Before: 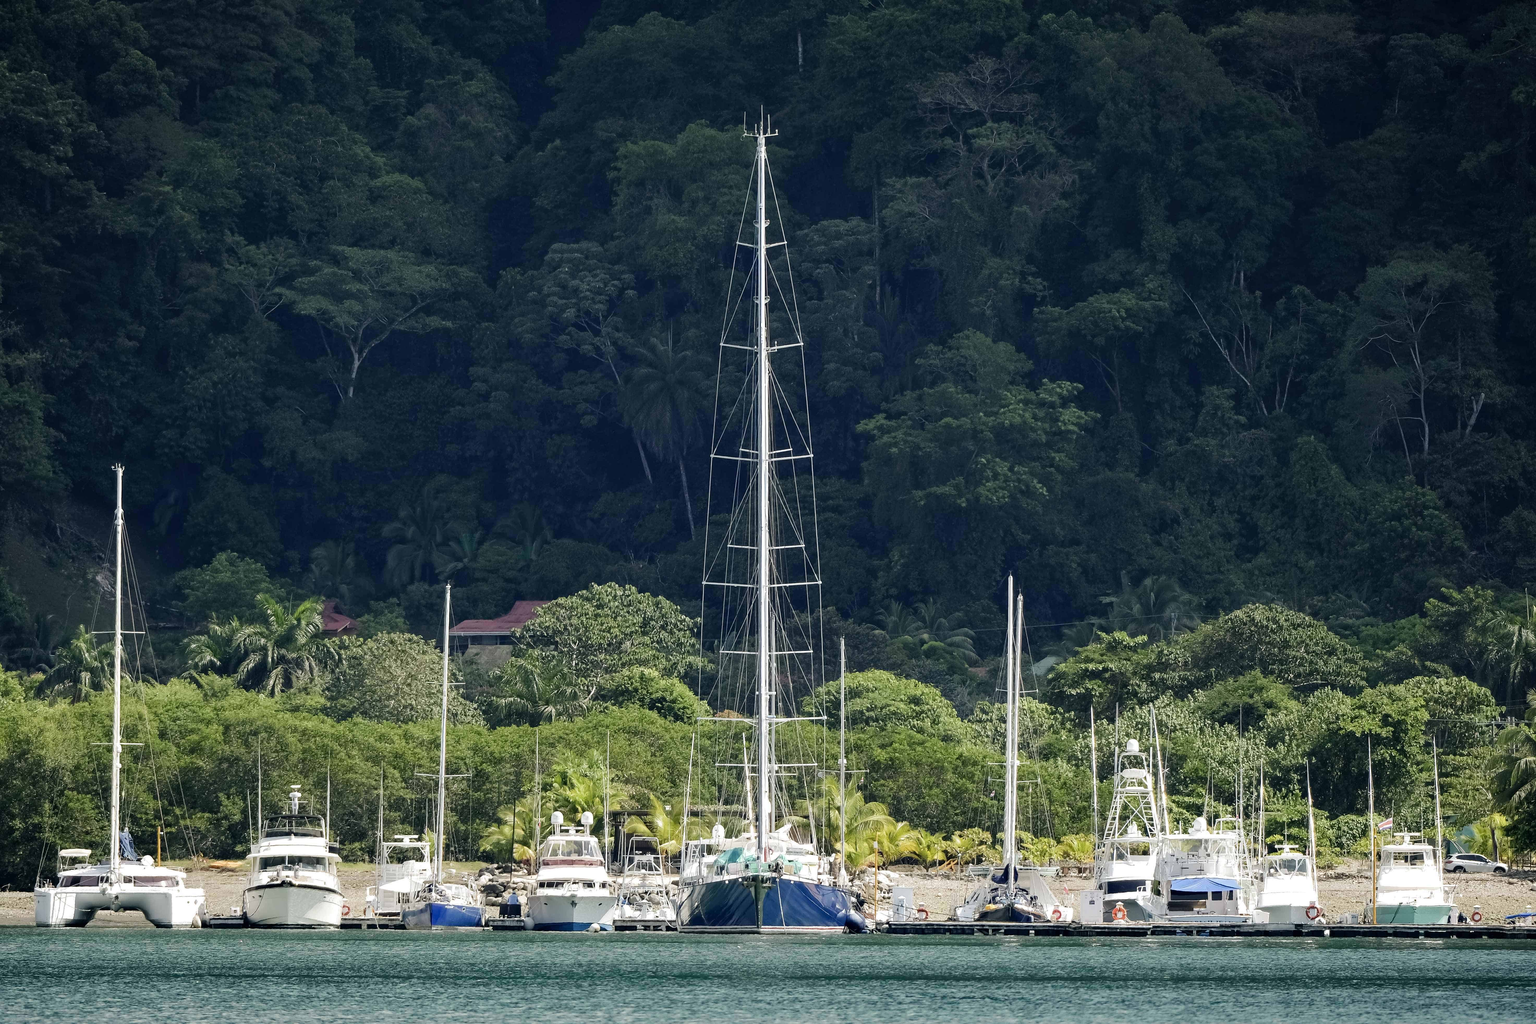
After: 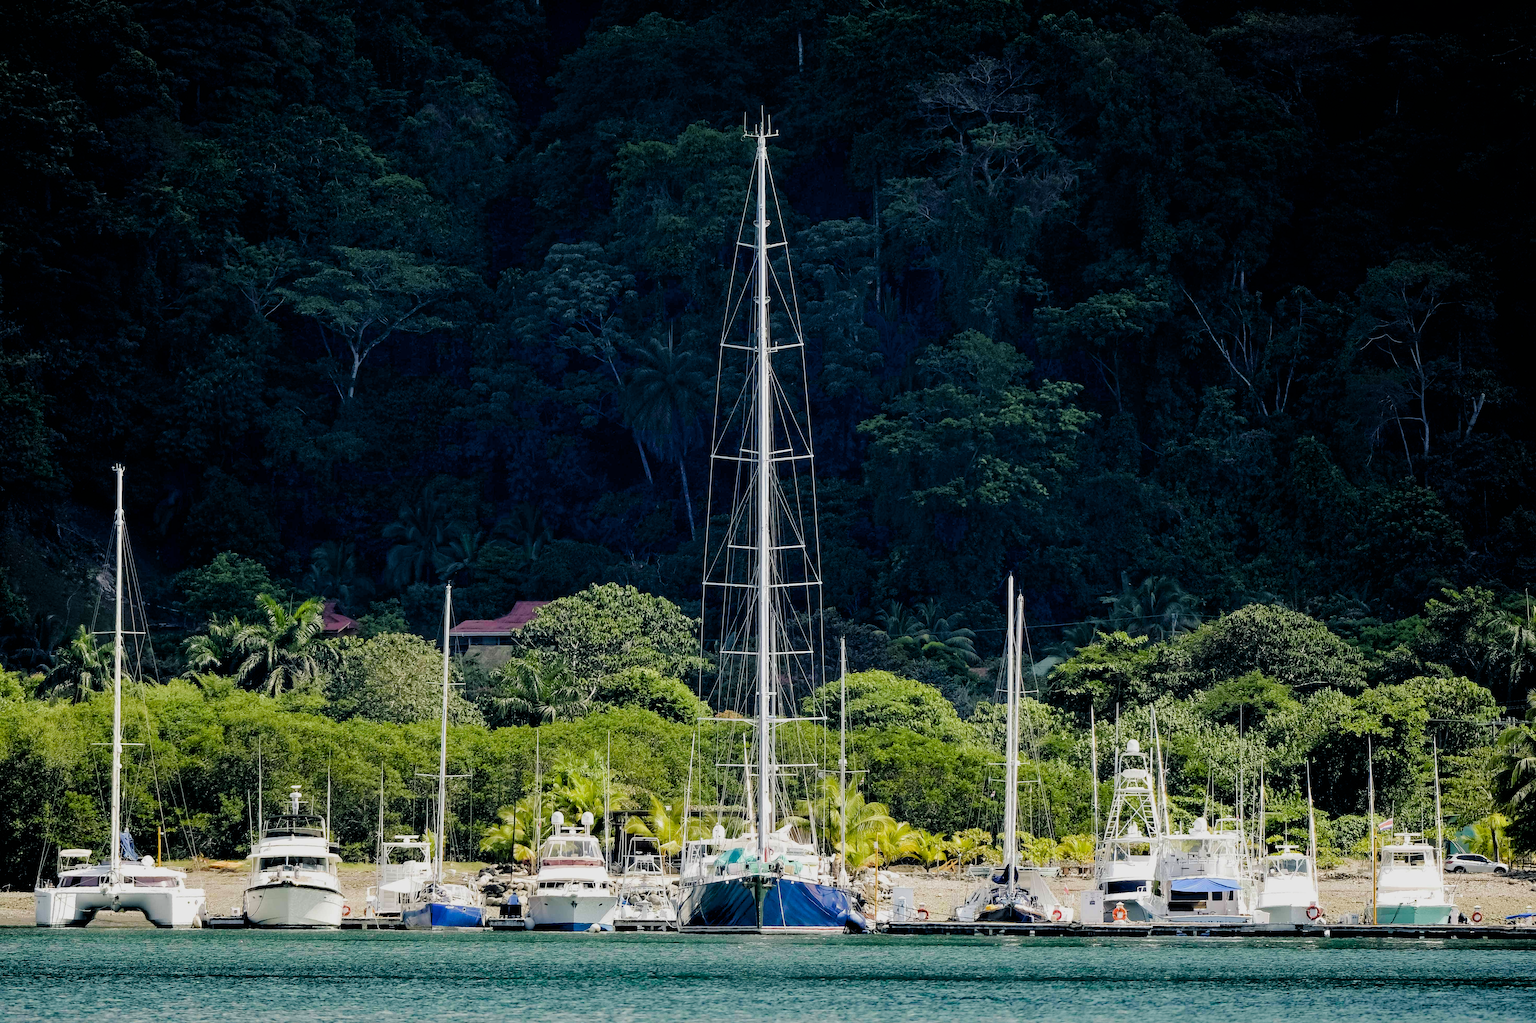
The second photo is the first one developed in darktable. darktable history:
exposure: compensate highlight preservation false
color balance rgb: shadows lift › chroma 3.01%, shadows lift › hue 243.44°, power › chroma 0.281%, power › hue 22.35°, linear chroma grading › global chroma 15.452%, perceptual saturation grading › global saturation 20%, perceptual saturation grading › highlights -25.851%, perceptual saturation grading › shadows 49.802%, global vibrance 20%
filmic rgb: black relative exposure -3.42 EV, white relative exposure 3.46 EV, hardness 2.36, contrast 1.103
